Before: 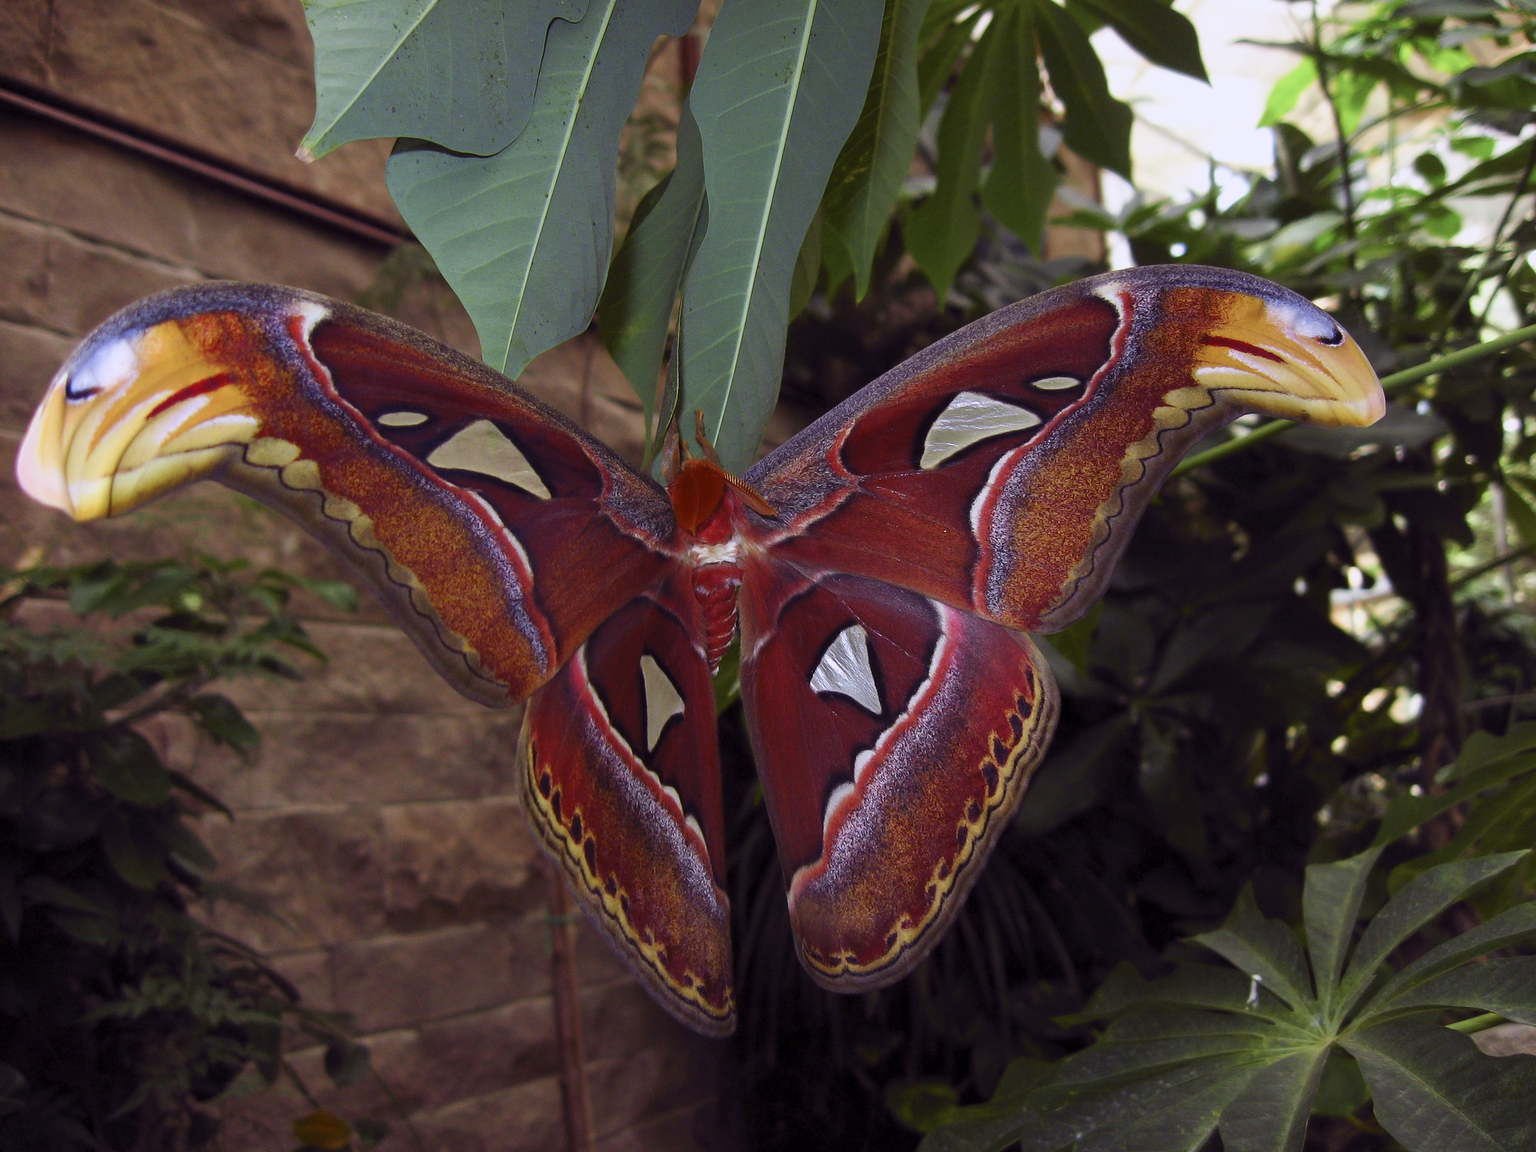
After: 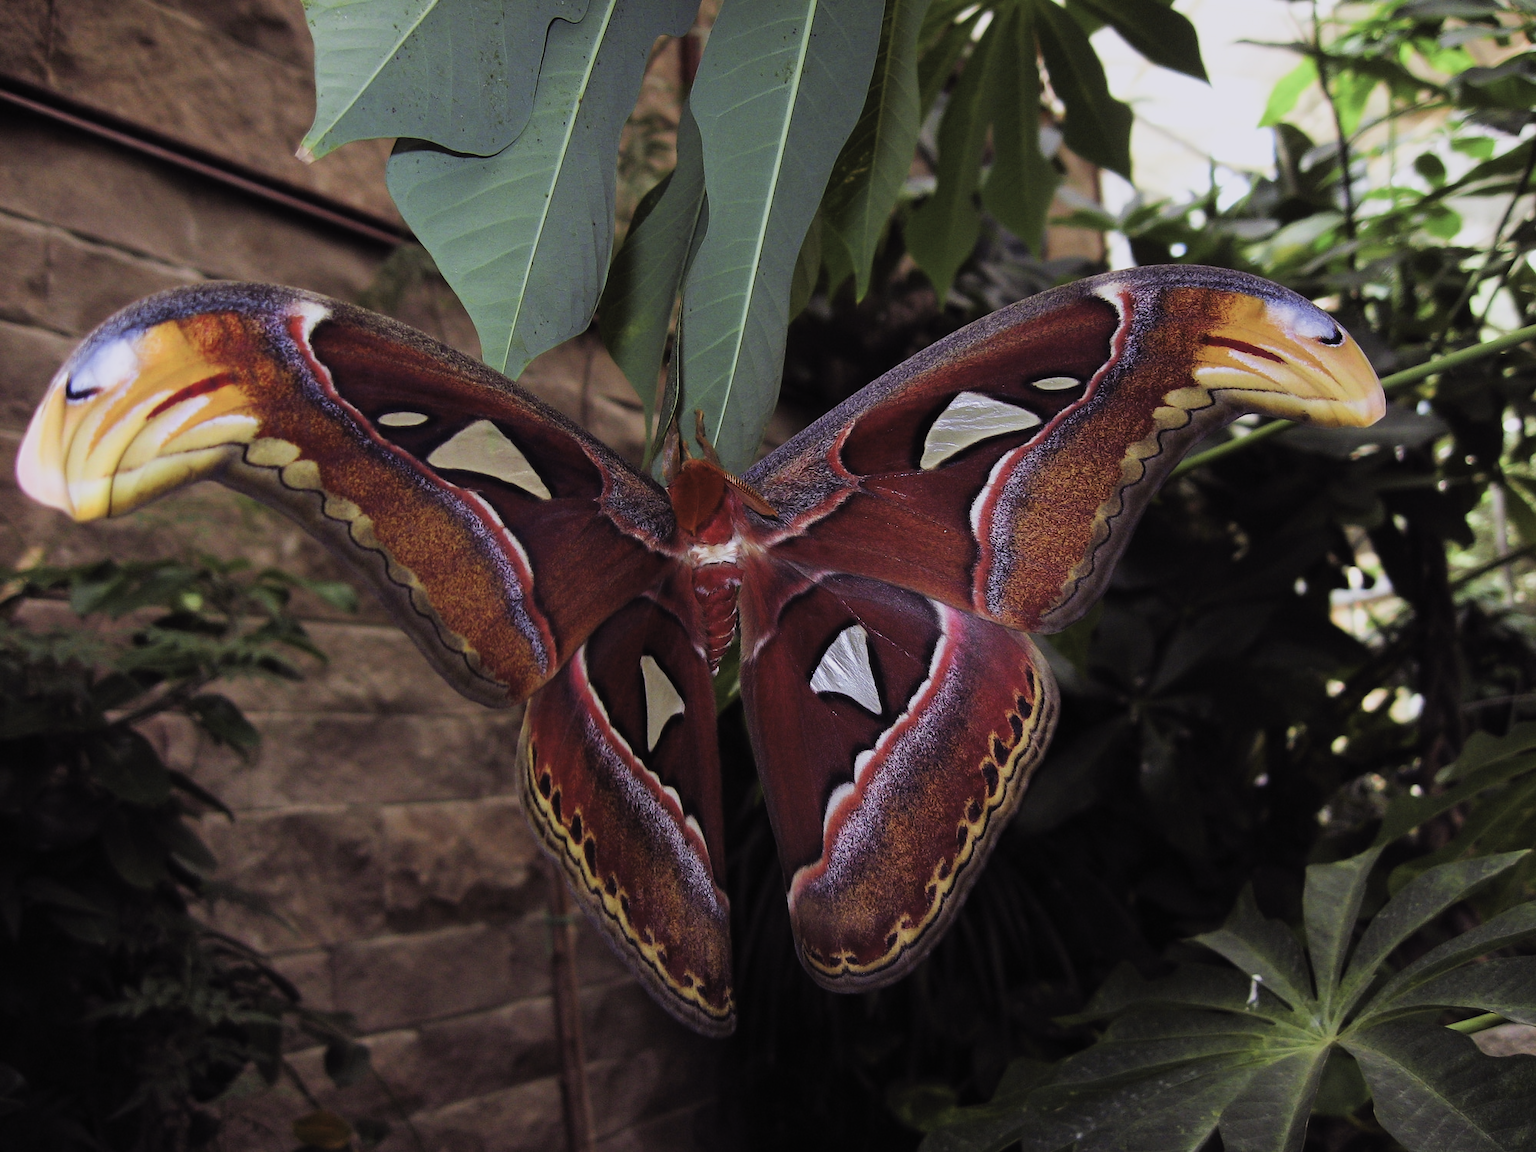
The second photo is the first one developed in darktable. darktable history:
filmic rgb: black relative exposure -5 EV, white relative exposure 3.5 EV, hardness 3.19, contrast 1.2, highlights saturation mix -50%
exposure: black level correction -0.015, compensate highlight preservation false
